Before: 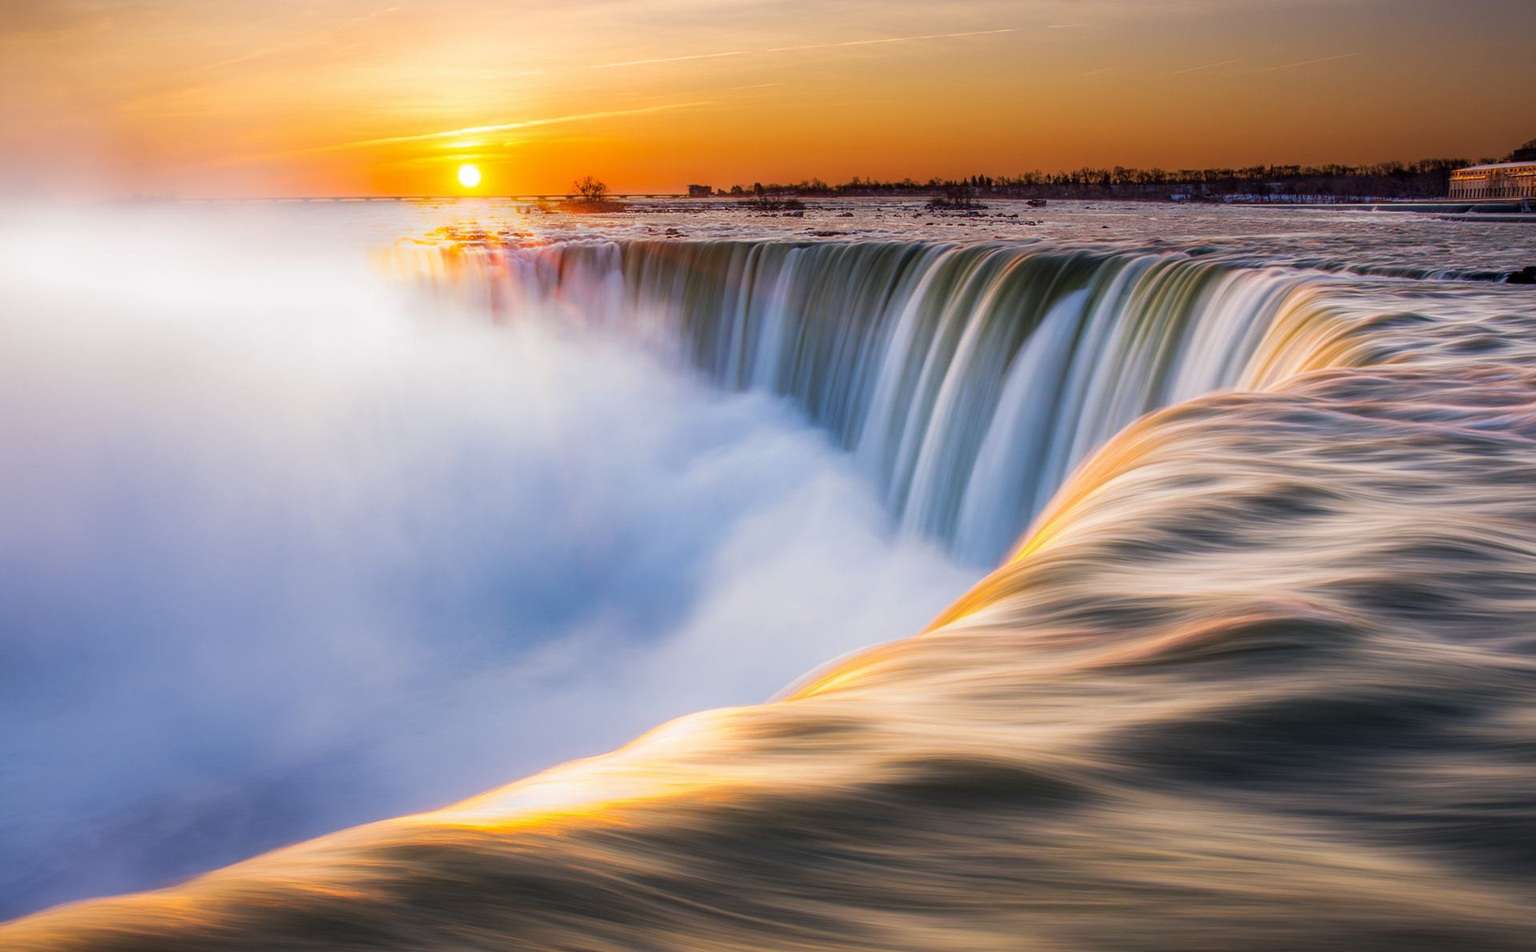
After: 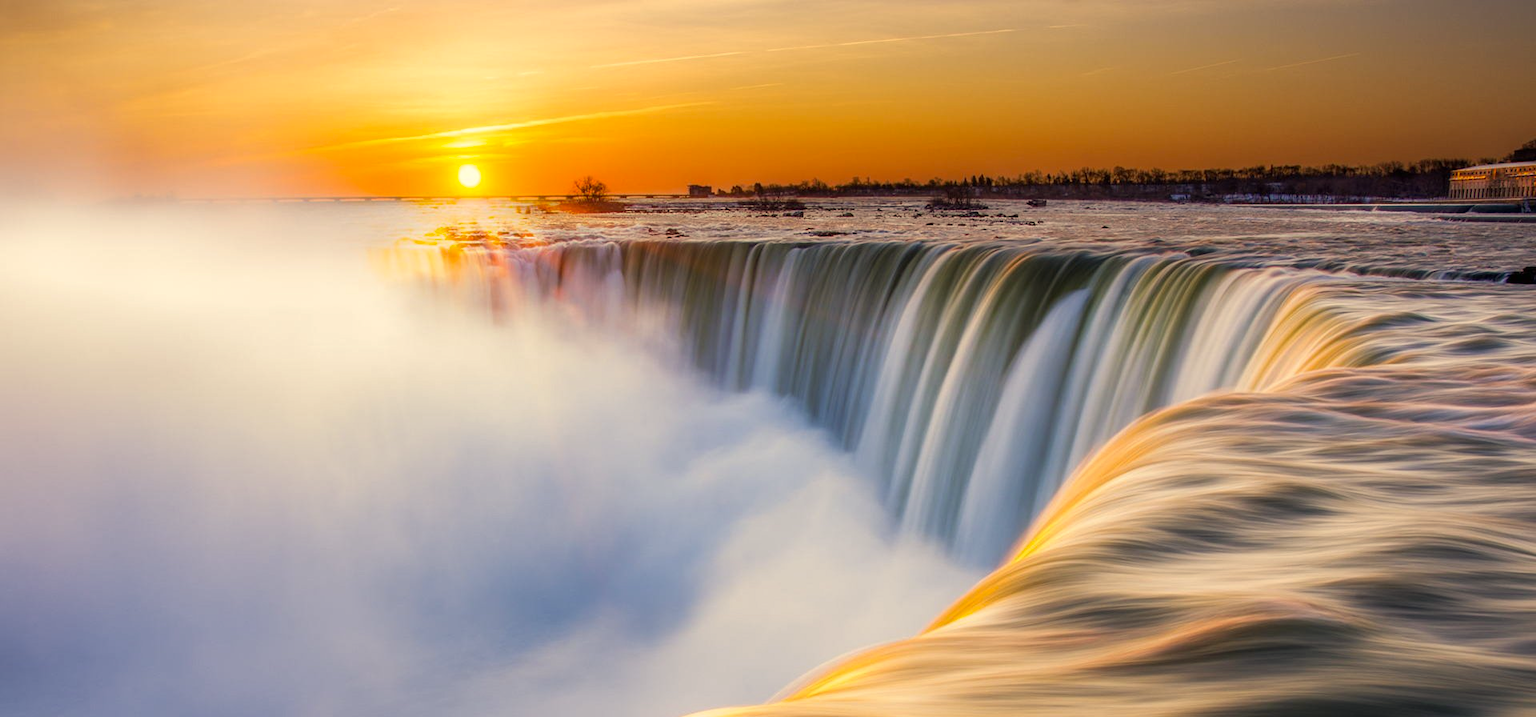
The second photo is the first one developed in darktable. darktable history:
crop: bottom 24.571%
color correction: highlights a* 1.49, highlights b* 17.65
